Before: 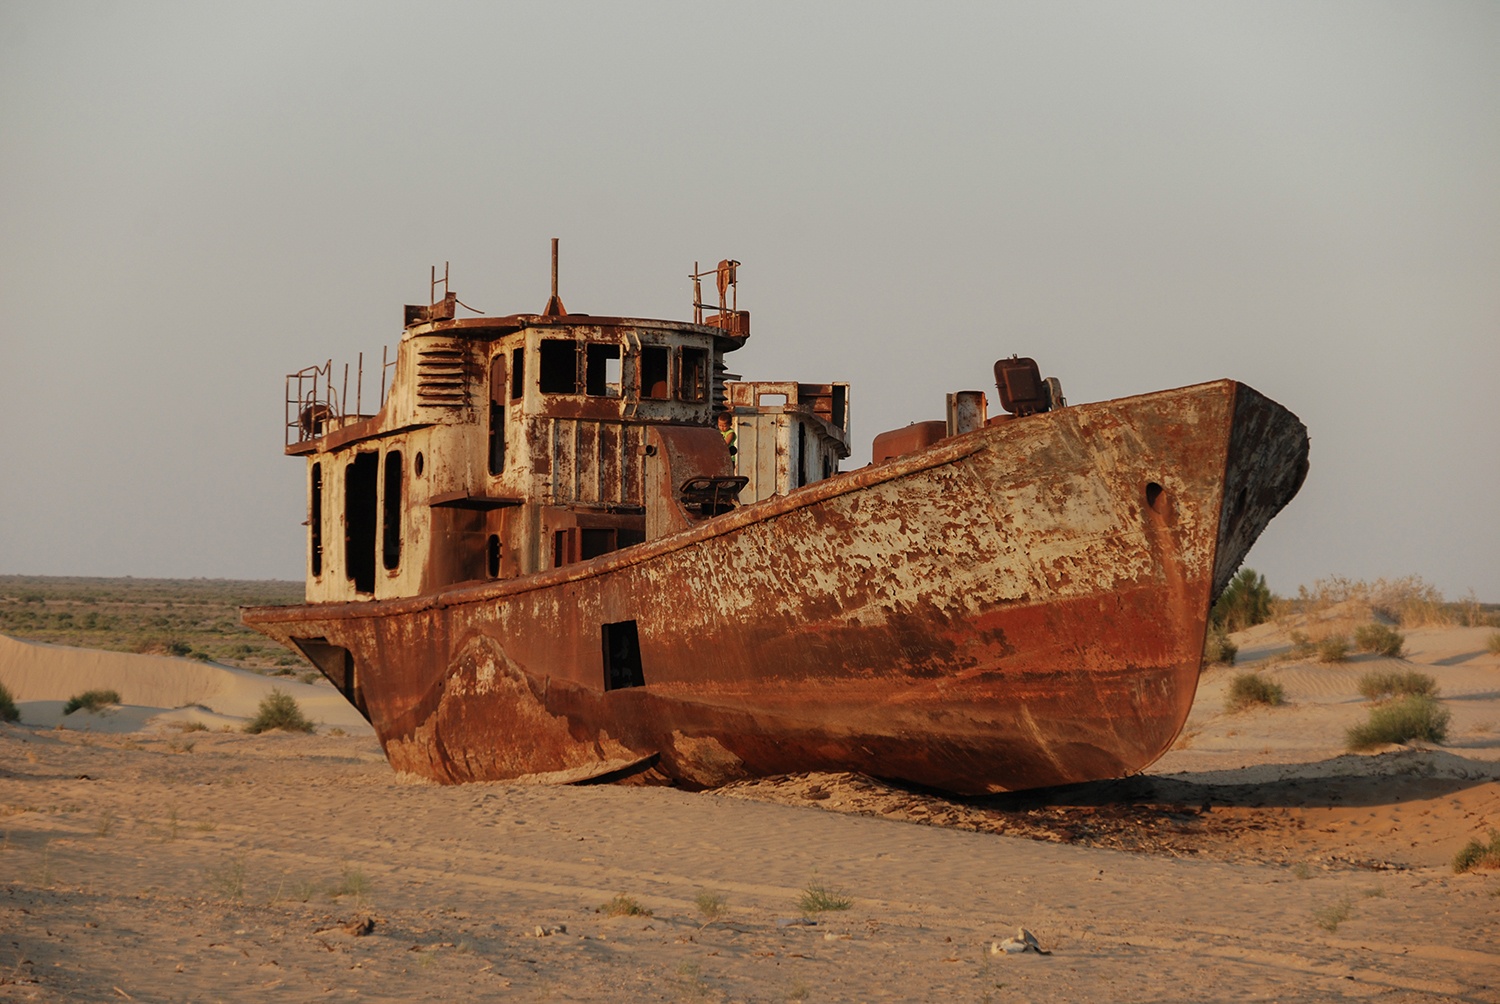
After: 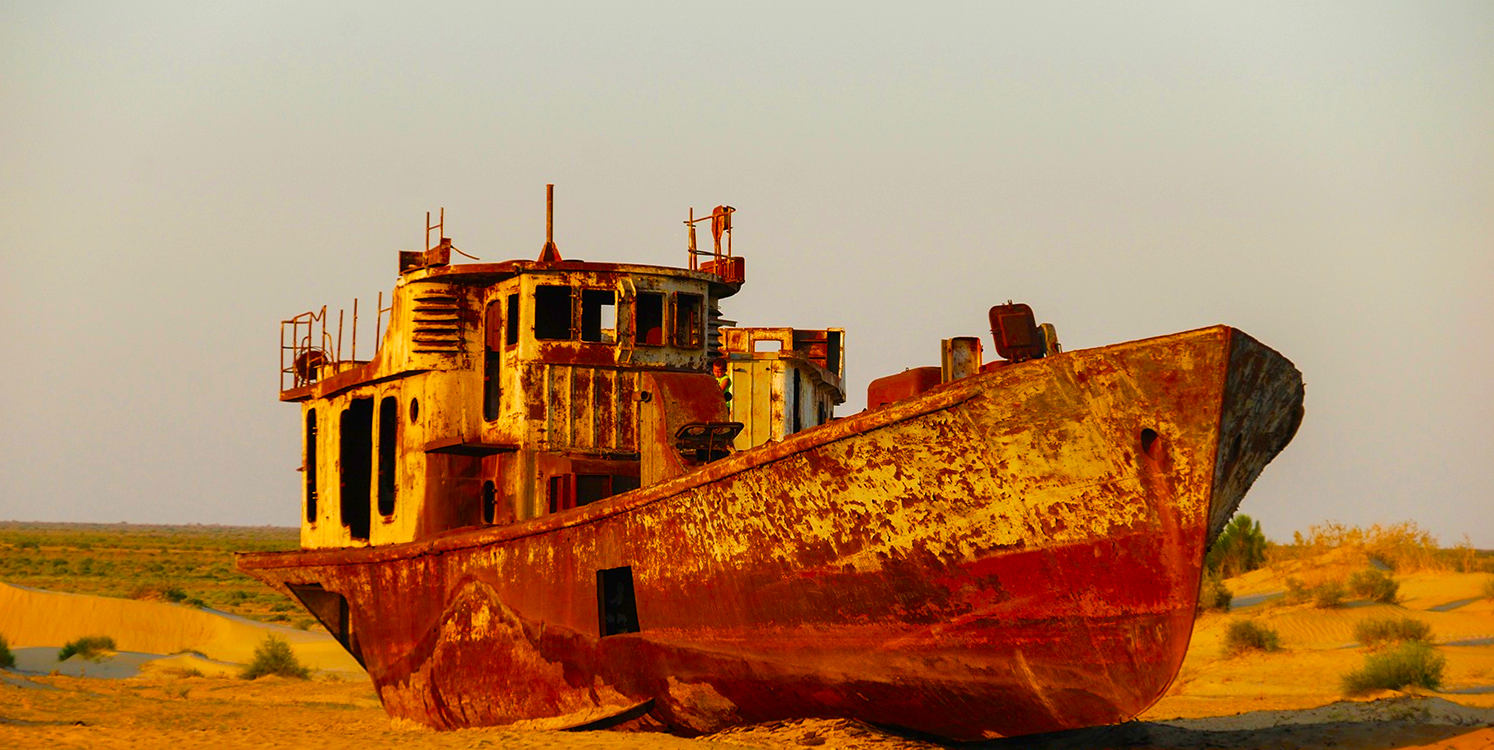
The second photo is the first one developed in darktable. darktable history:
color zones: curves: ch0 [(0, 0.613) (0.01, 0.613) (0.245, 0.448) (0.498, 0.529) (0.642, 0.665) (0.879, 0.777) (0.99, 0.613)]; ch1 [(0, 0) (0.143, 0) (0.286, 0) (0.429, 0) (0.571, 0) (0.714, 0) (0.857, 0)], mix -131.09%
crop: left 0.387%, top 5.469%, bottom 19.809%
color balance rgb: linear chroma grading › shadows 10%, linear chroma grading › highlights 10%, linear chroma grading › global chroma 15%, linear chroma grading › mid-tones 15%, perceptual saturation grading › global saturation 40%, perceptual saturation grading › highlights -25%, perceptual saturation grading › mid-tones 35%, perceptual saturation grading › shadows 35%, perceptual brilliance grading › global brilliance 11.29%, global vibrance 11.29%
